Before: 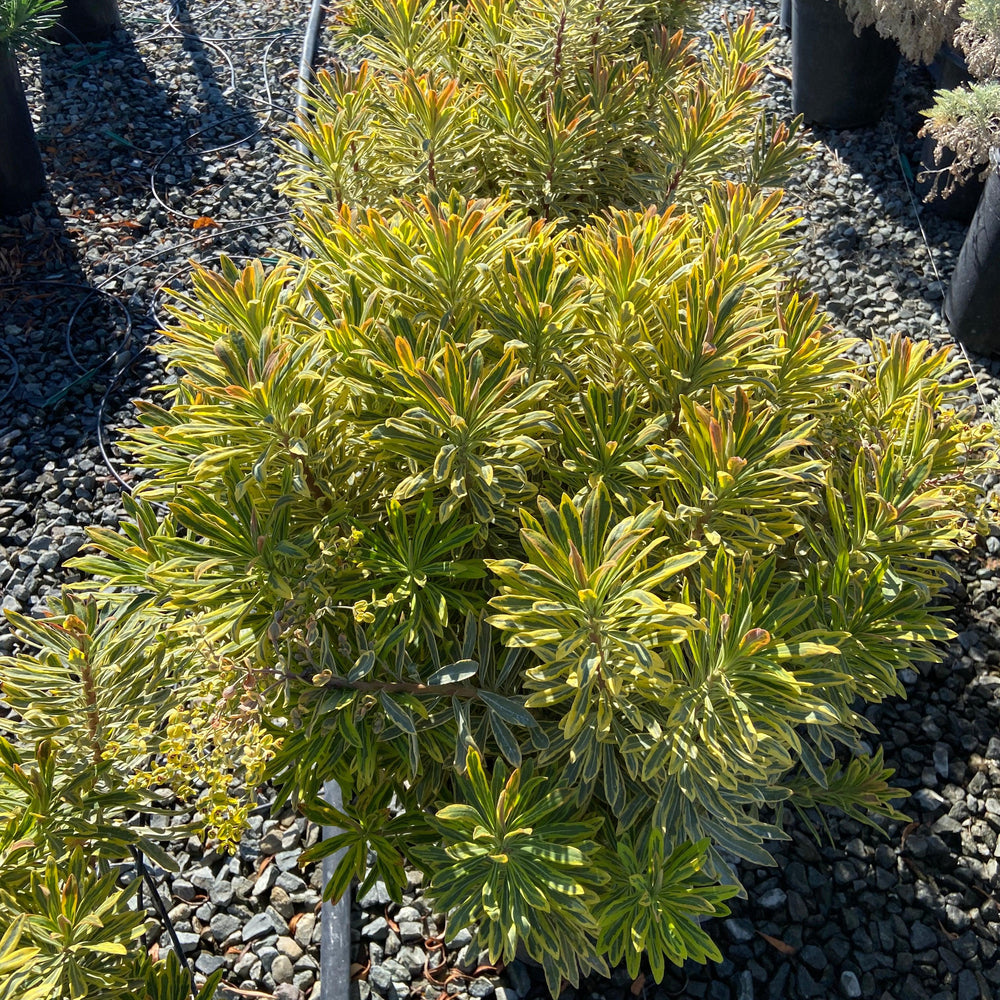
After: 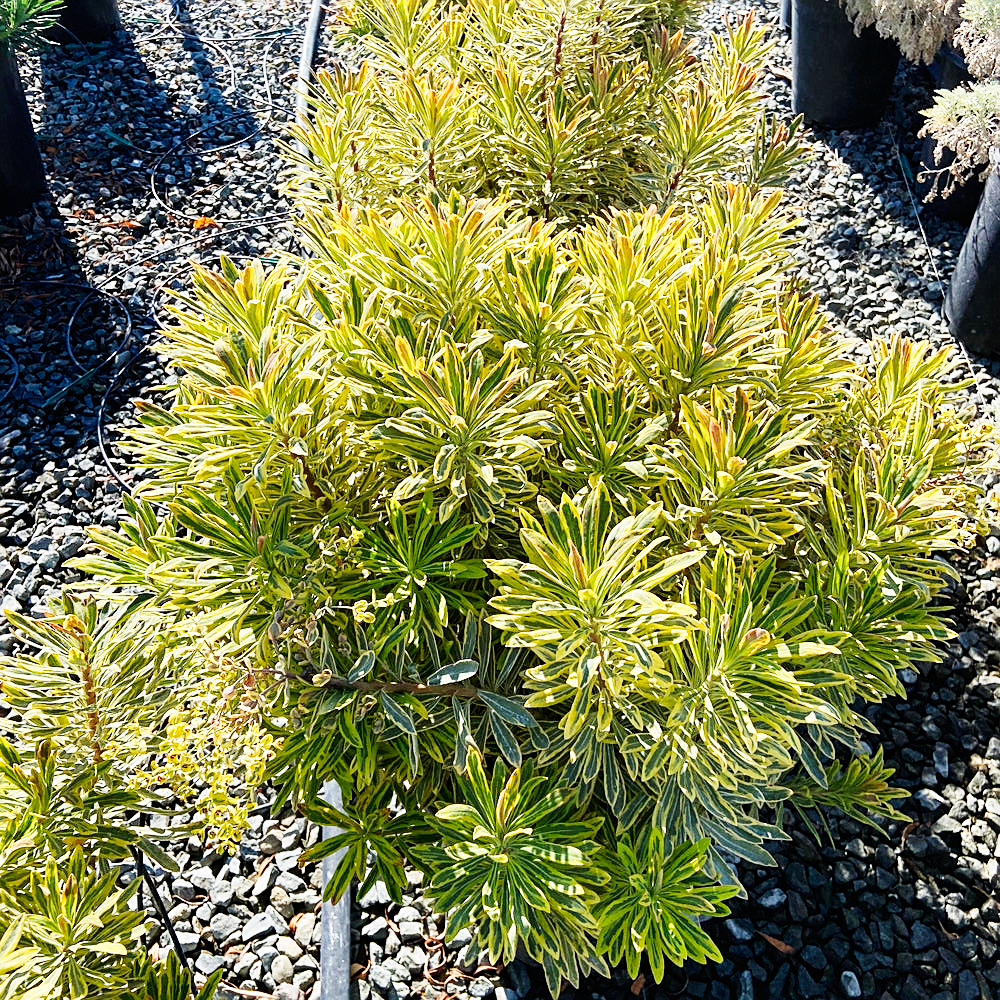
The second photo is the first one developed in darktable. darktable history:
base curve: curves: ch0 [(0, 0) (0, 0.001) (0.001, 0.001) (0.004, 0.002) (0.007, 0.004) (0.015, 0.013) (0.033, 0.045) (0.052, 0.096) (0.075, 0.17) (0.099, 0.241) (0.163, 0.42) (0.219, 0.55) (0.259, 0.616) (0.327, 0.722) (0.365, 0.765) (0.522, 0.873) (0.547, 0.881) (0.689, 0.919) (0.826, 0.952) (1, 1)], preserve colors none
sharpen: on, module defaults
